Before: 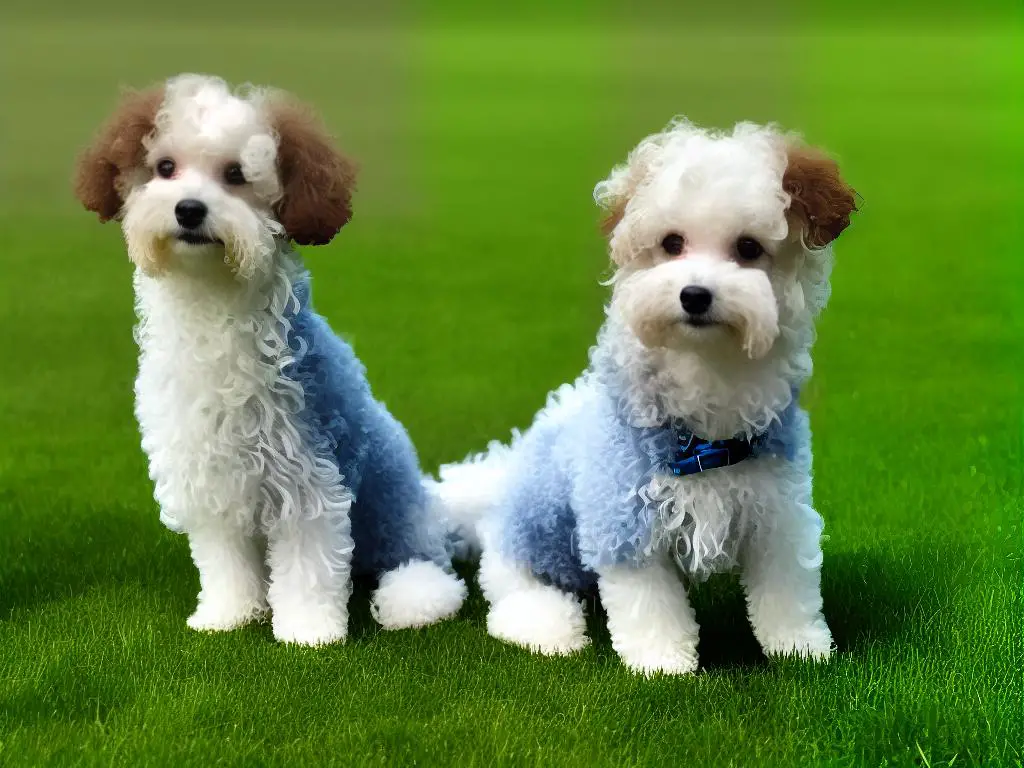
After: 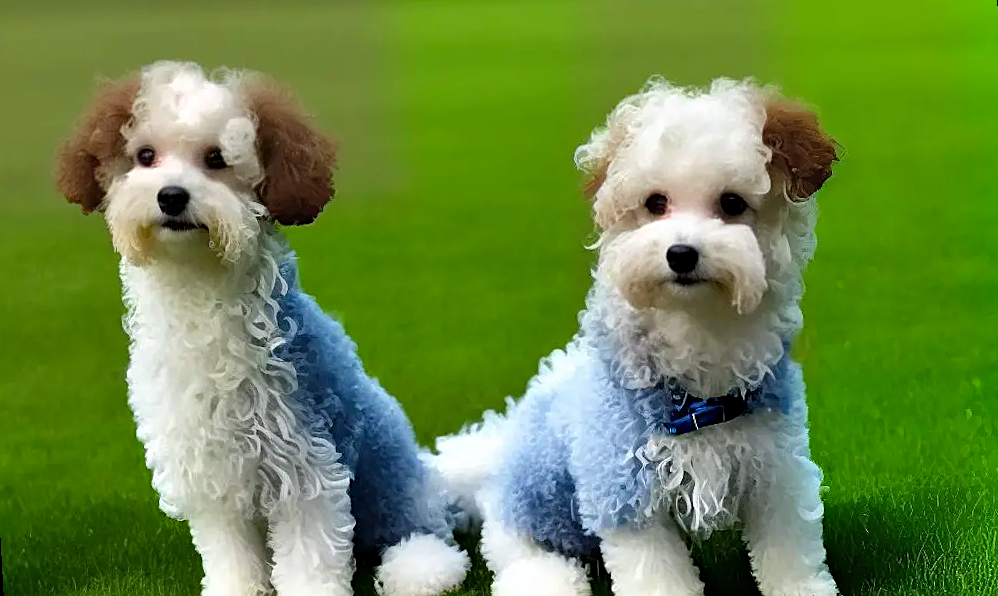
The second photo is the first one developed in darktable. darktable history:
crop: left 2.737%, top 7.287%, right 3.421%, bottom 20.179%
haze removal: compatibility mode true, adaptive false
sharpen: on, module defaults
rotate and perspective: rotation -3.18°, automatic cropping off
